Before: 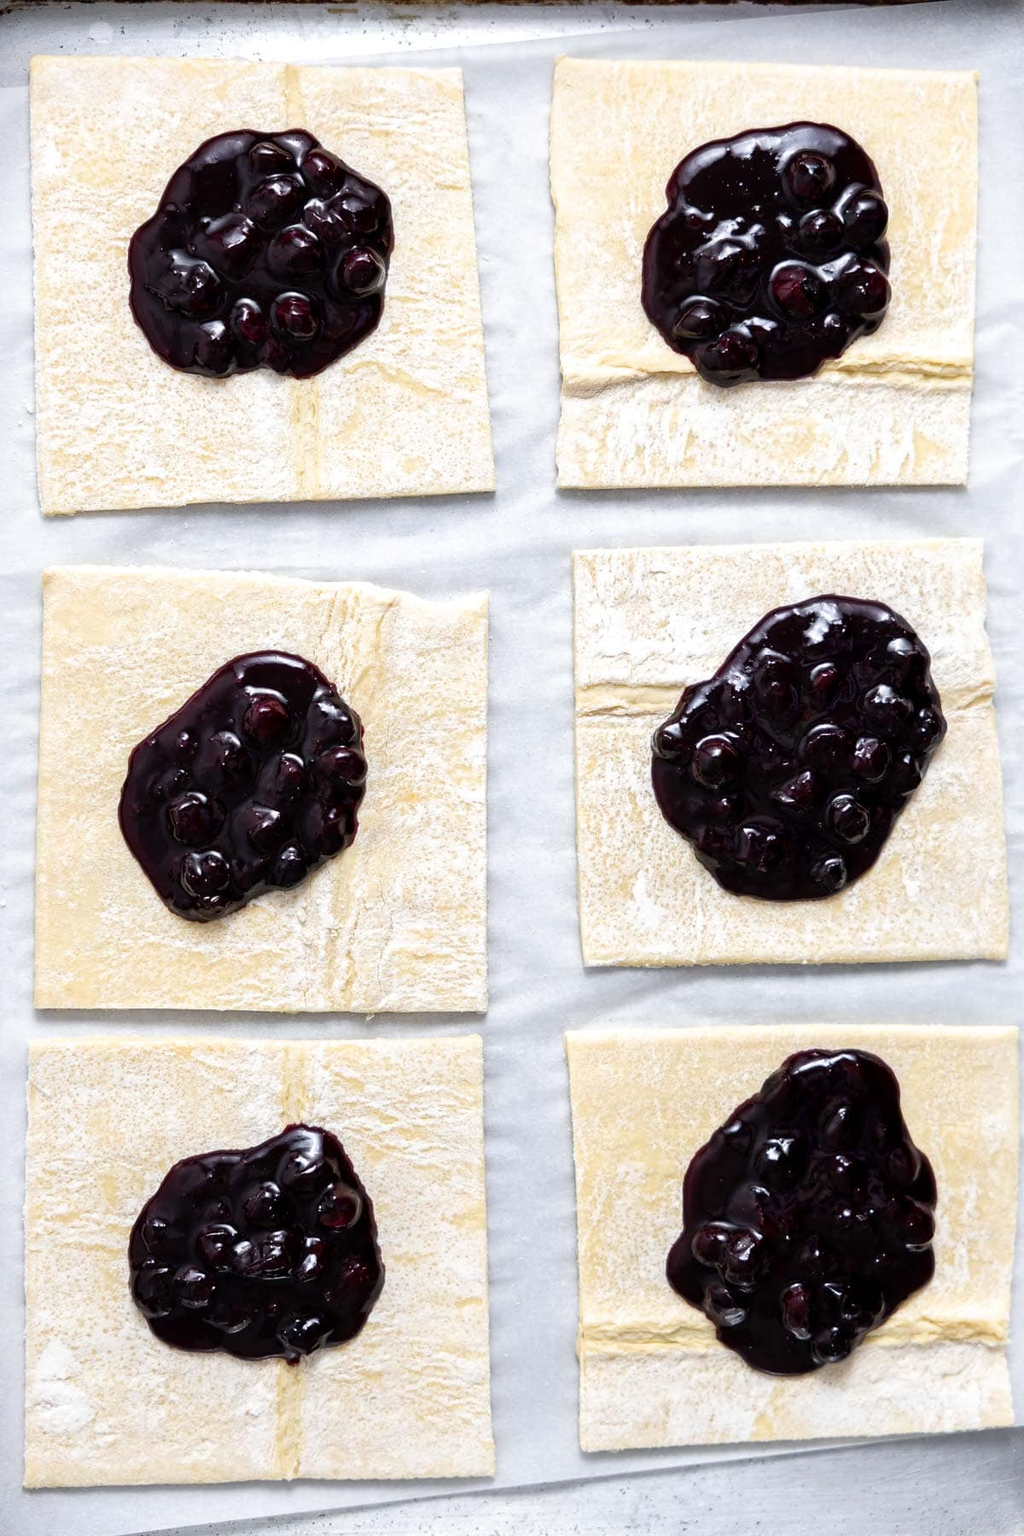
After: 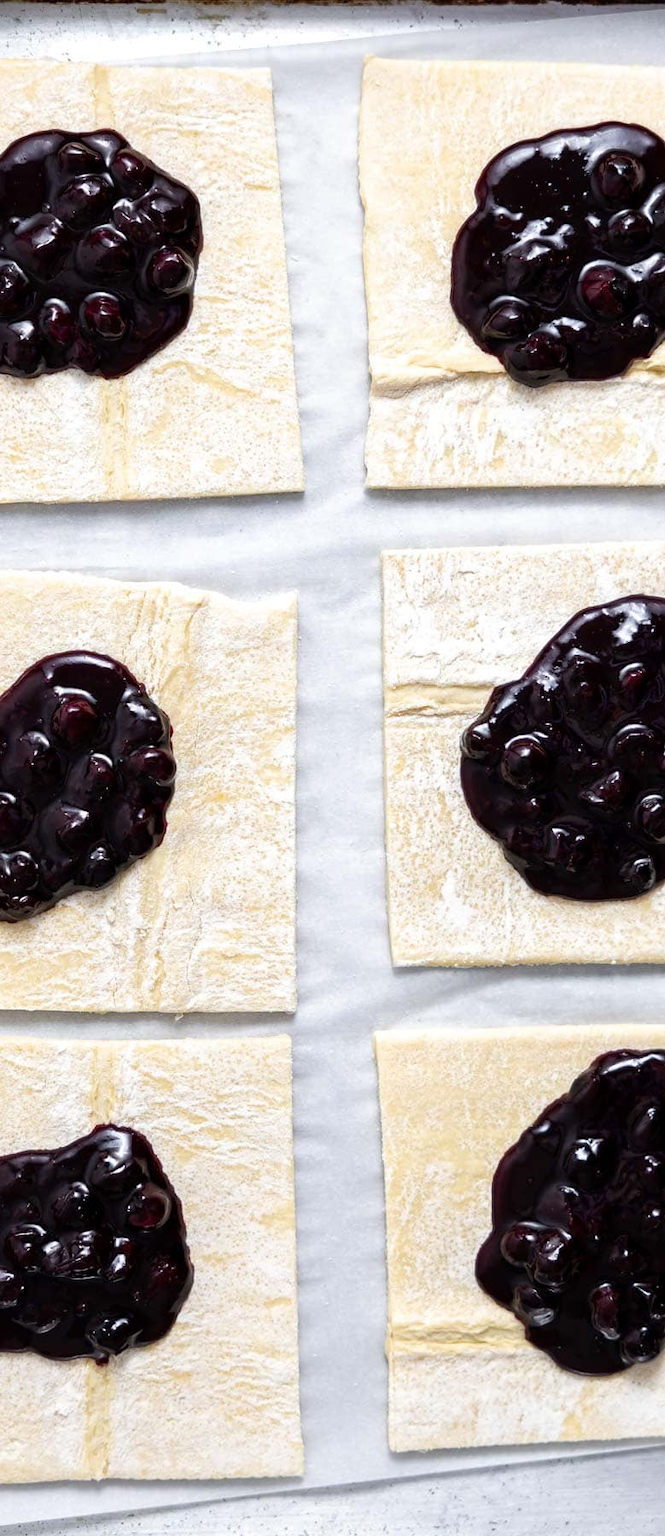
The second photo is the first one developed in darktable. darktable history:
crop and rotate: left 18.669%, right 16.32%
